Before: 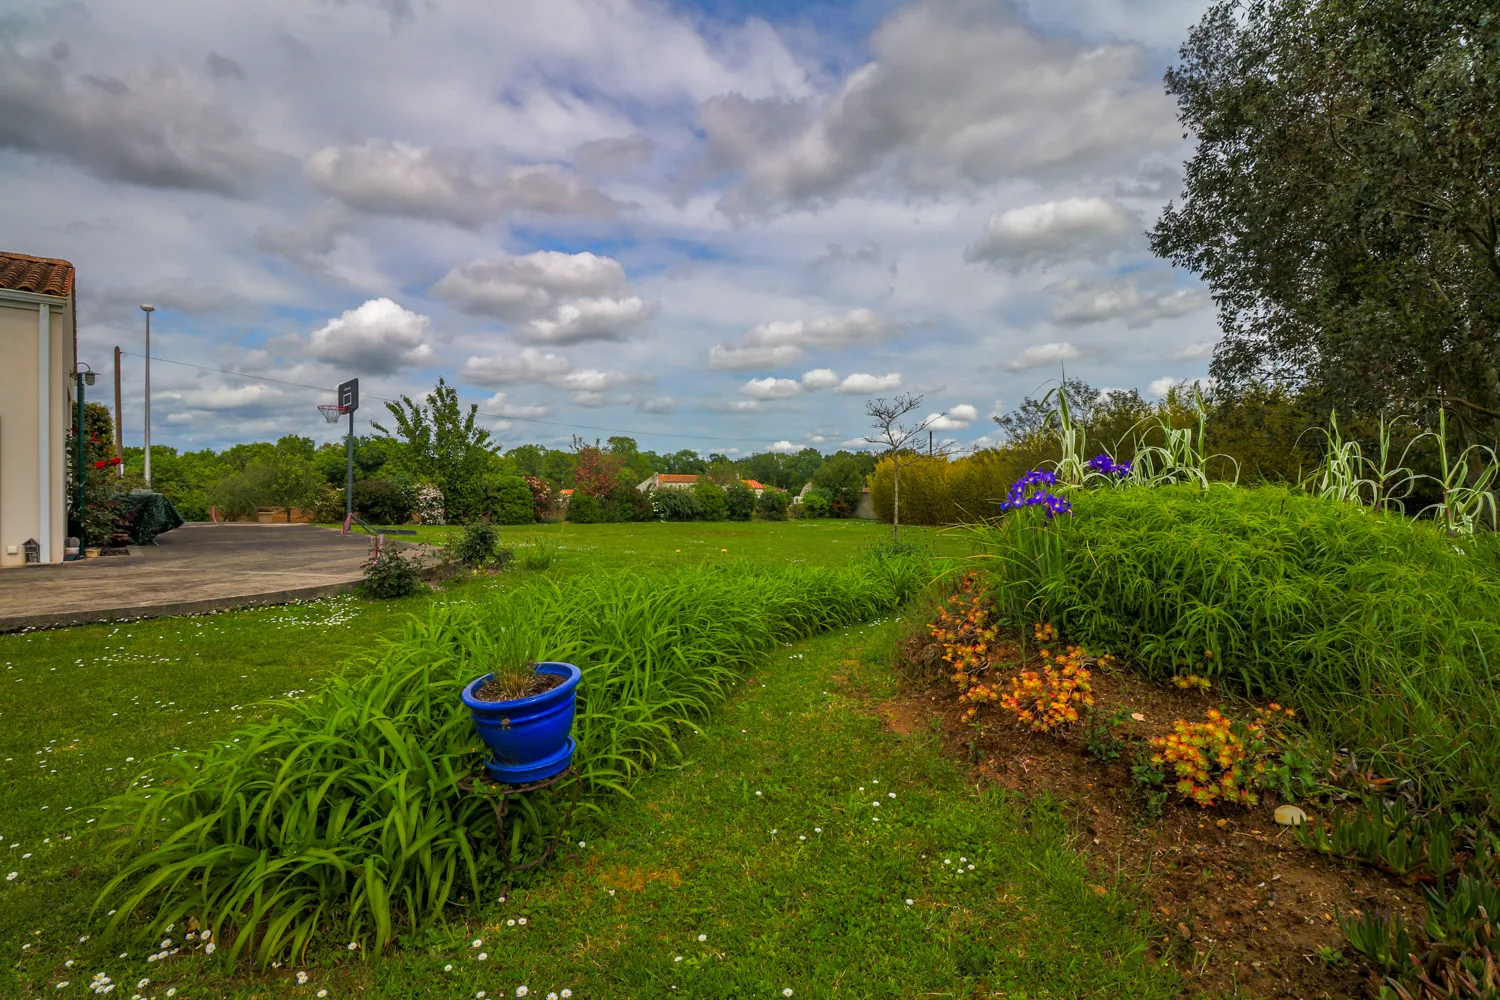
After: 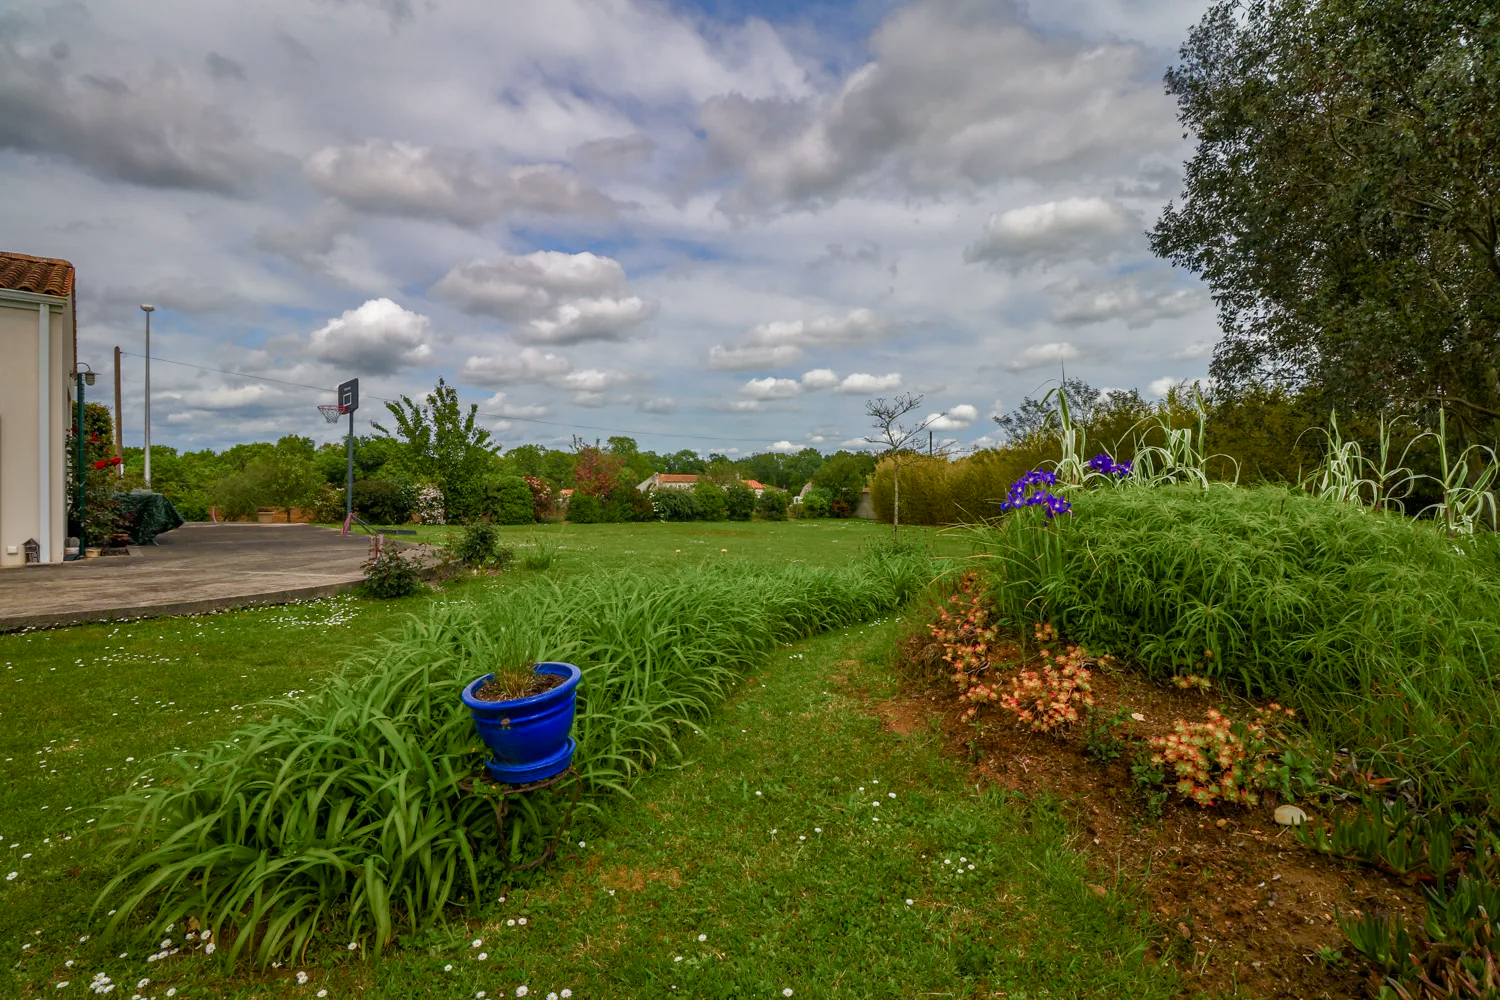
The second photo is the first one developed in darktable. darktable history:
color balance rgb: linear chroma grading › shadows -2.326%, linear chroma grading › highlights -14.238%, linear chroma grading › global chroma -9.813%, linear chroma grading › mid-tones -10.217%, perceptual saturation grading › global saturation 20%, perceptual saturation grading › highlights -49.338%, perceptual saturation grading › shadows 24.809%, global vibrance 20%
